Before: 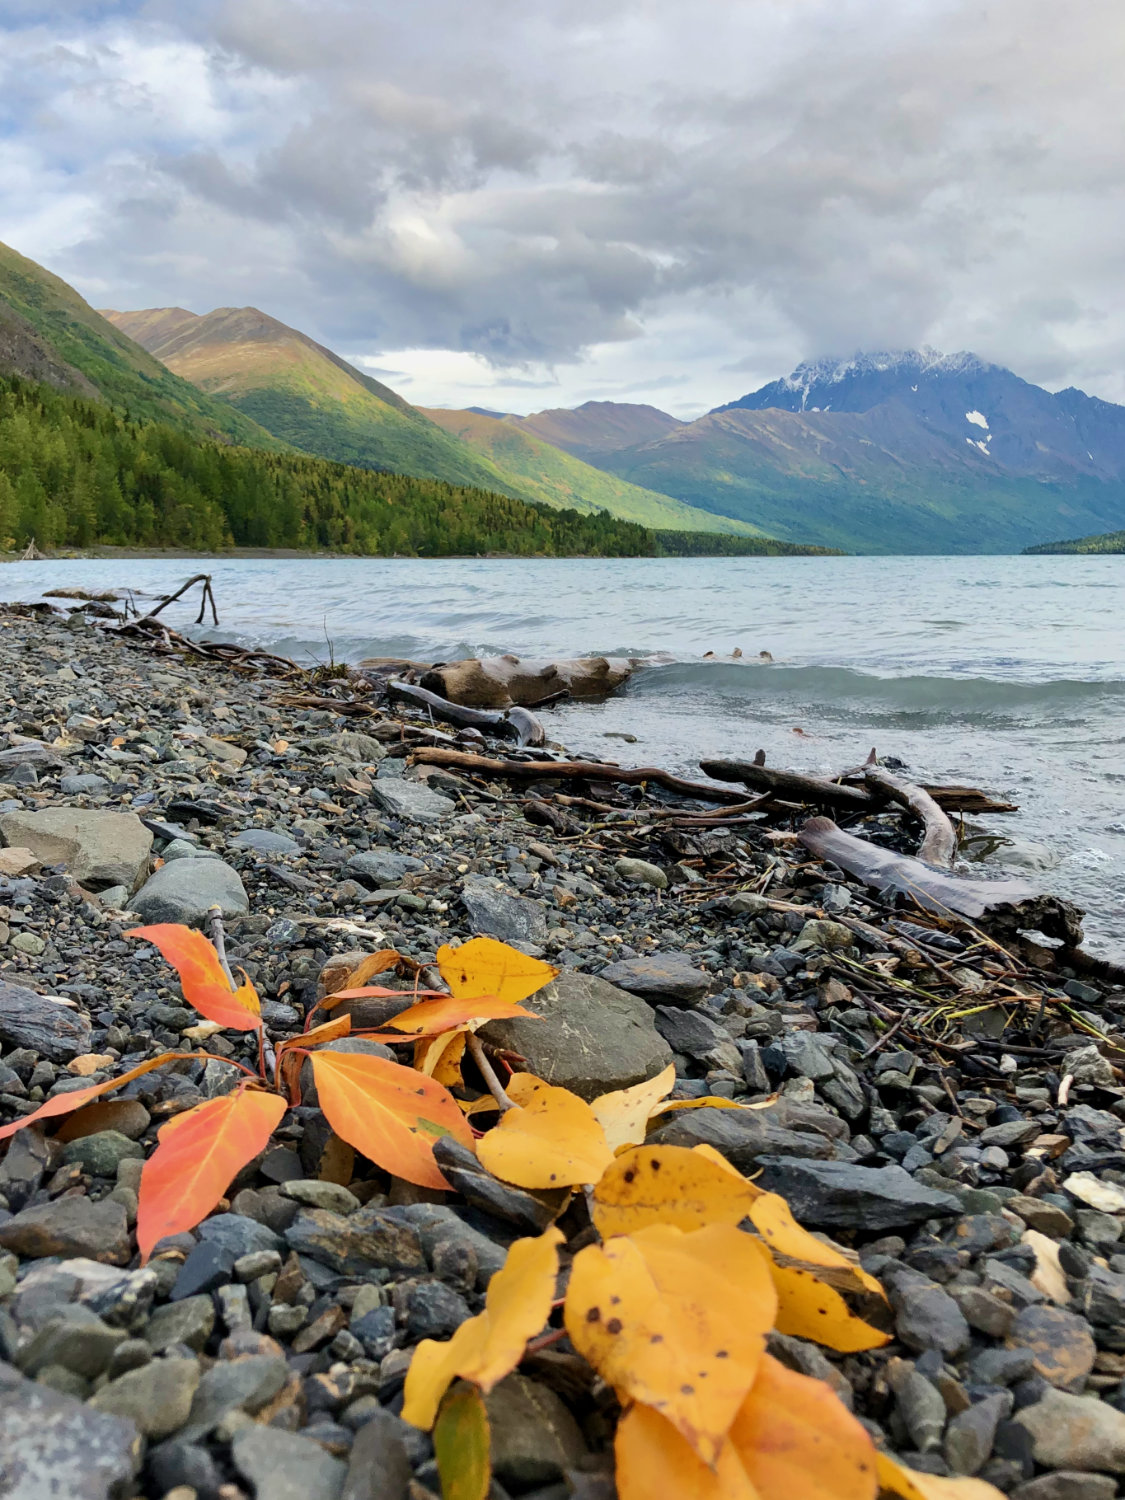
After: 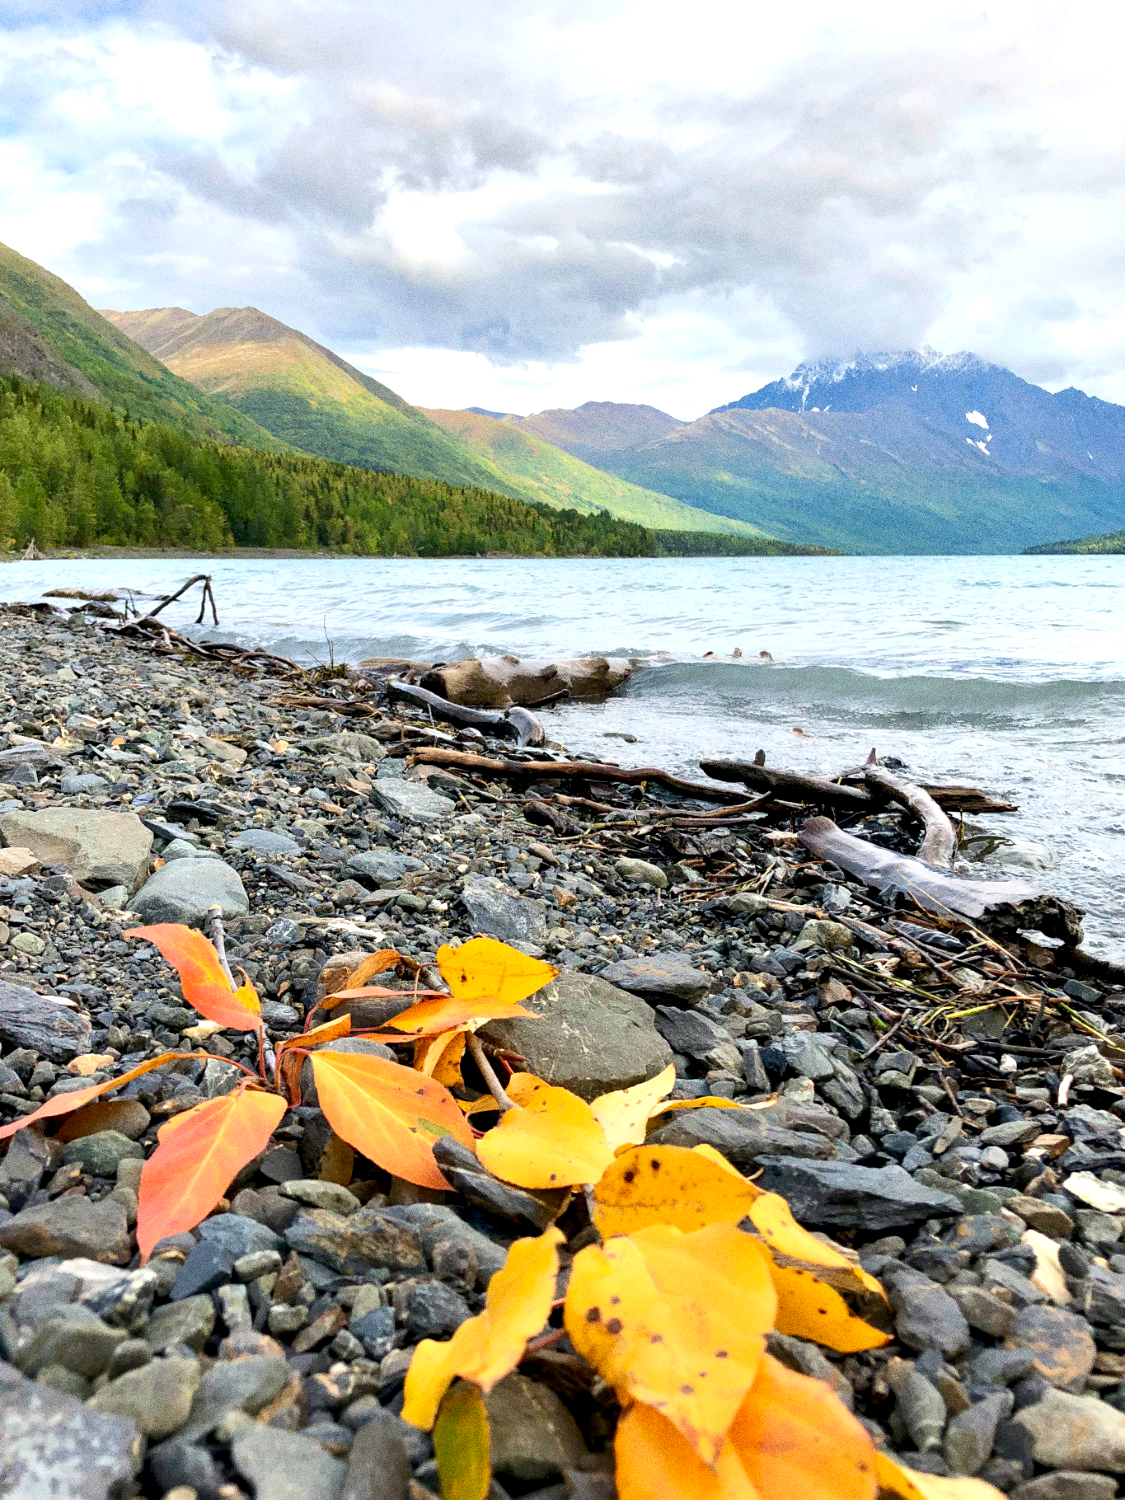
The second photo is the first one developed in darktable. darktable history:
exposure: black level correction 0, exposure 0.7 EV, compensate exposure bias true, compensate highlight preservation false
grain: coarseness 0.09 ISO, strength 40%
